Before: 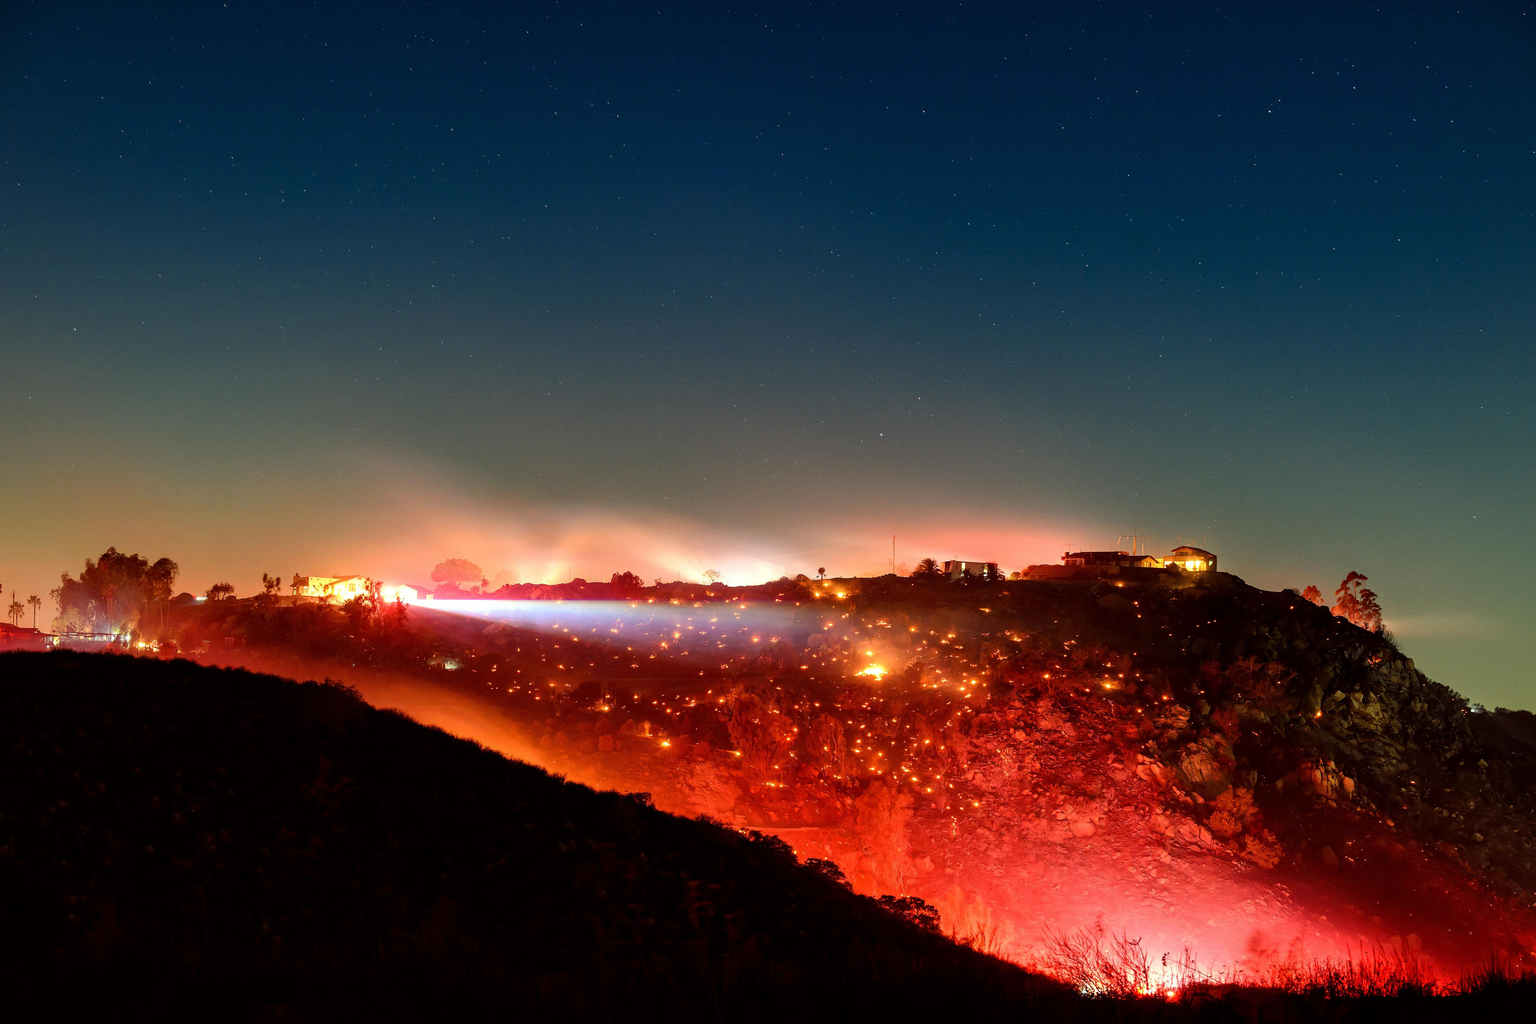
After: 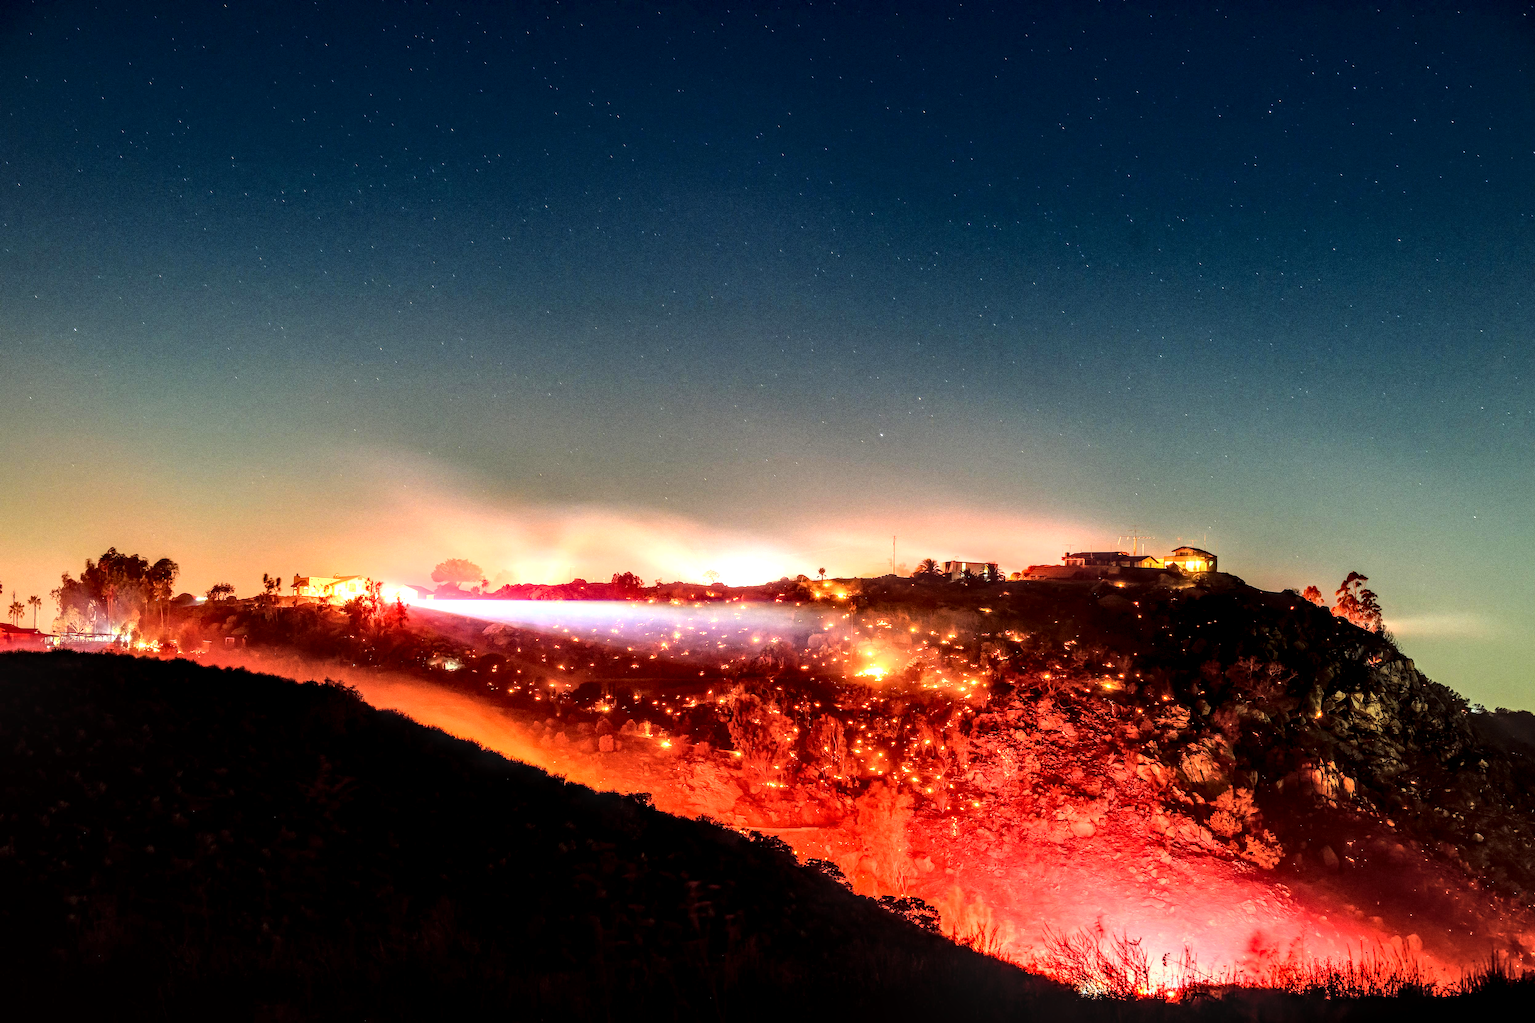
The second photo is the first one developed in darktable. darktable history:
base curve: curves: ch0 [(0, 0) (0.028, 0.03) (0.121, 0.232) (0.46, 0.748) (0.859, 0.968) (1, 1)]
local contrast: highlights 5%, shadows 5%, detail 181%
